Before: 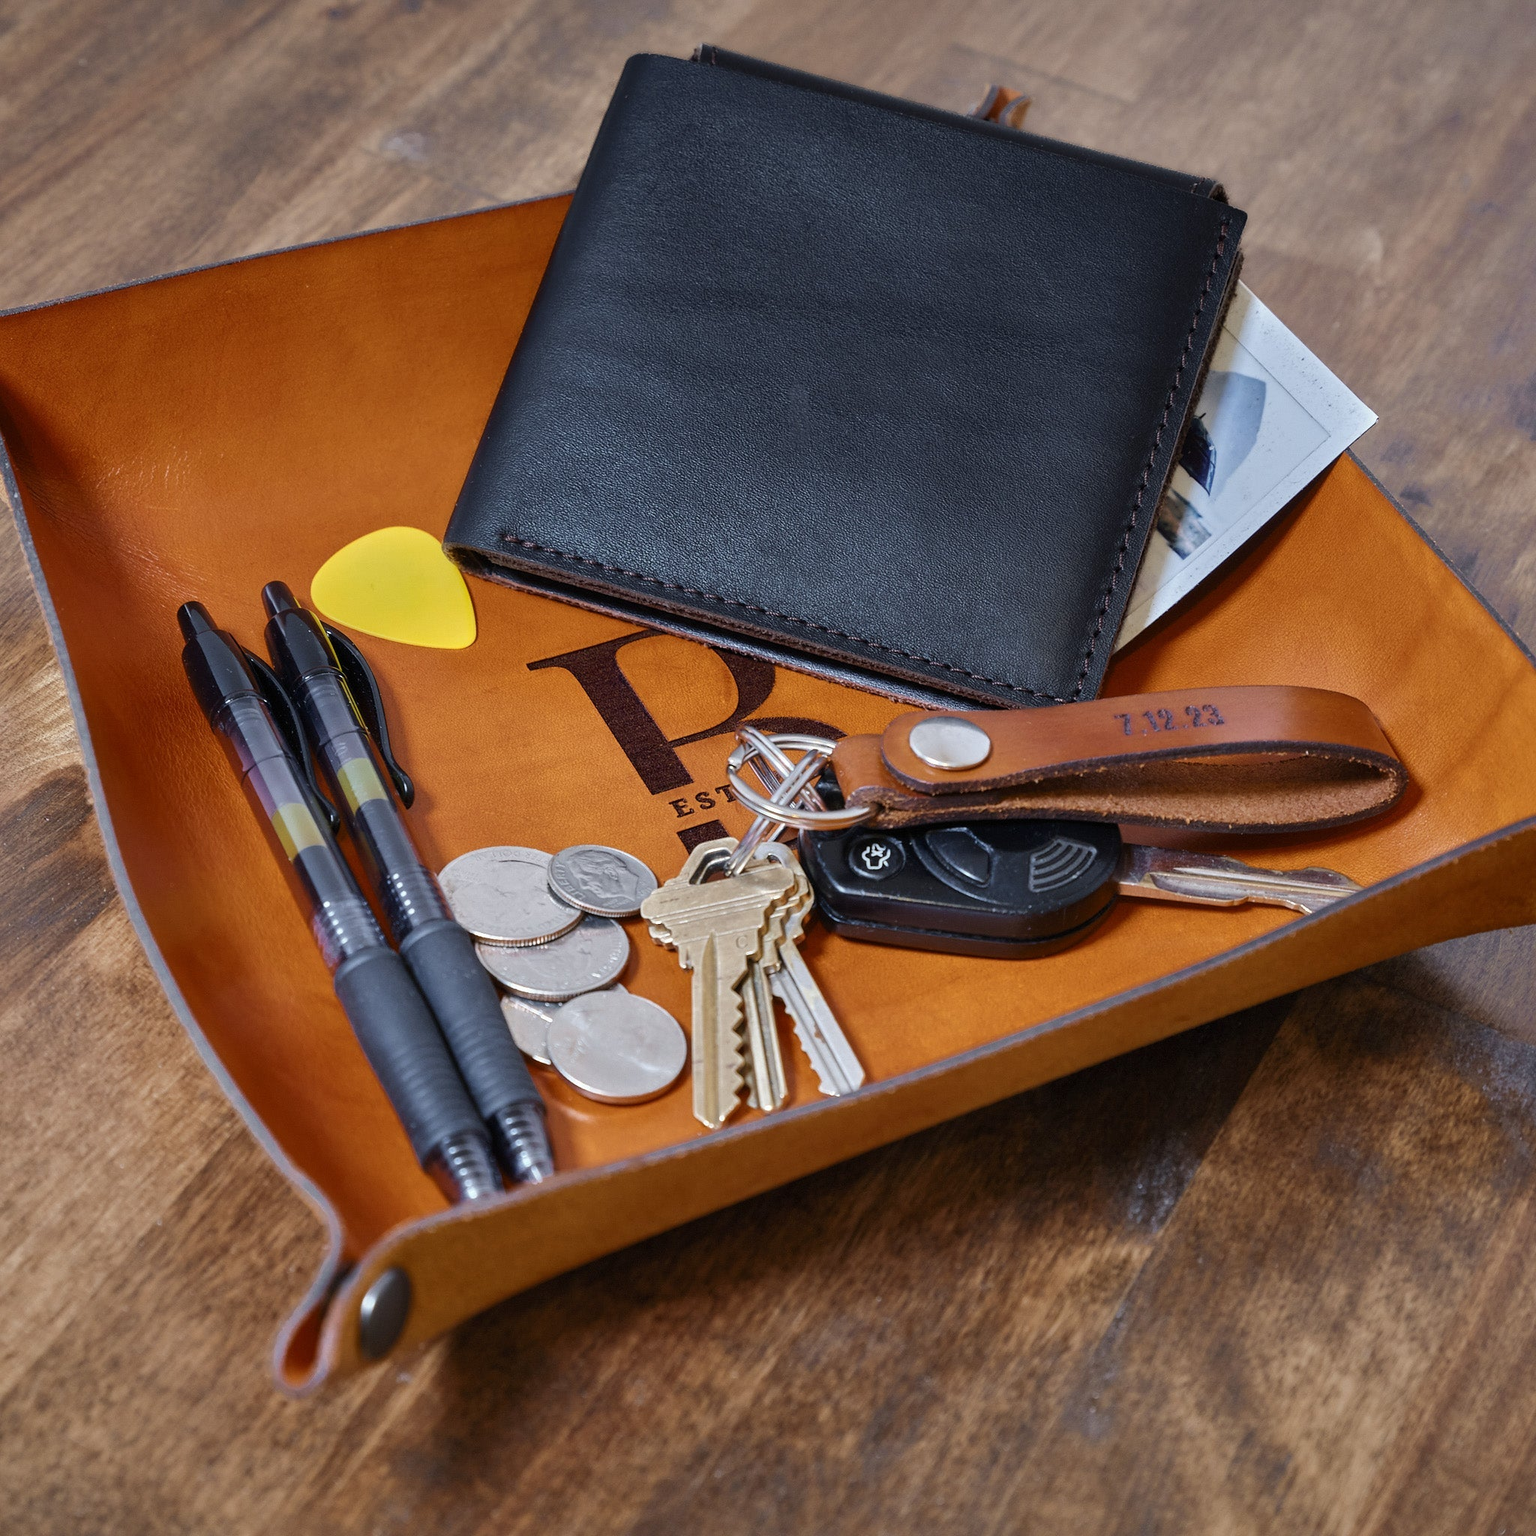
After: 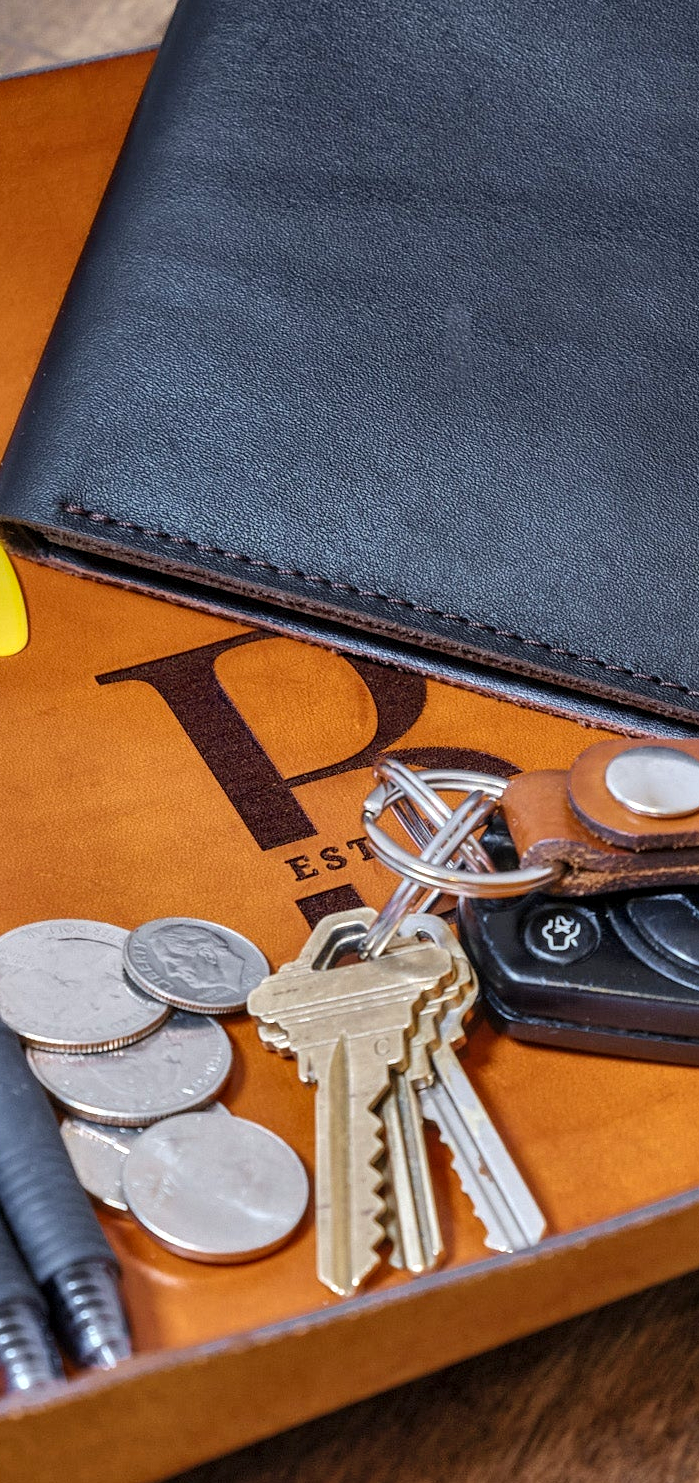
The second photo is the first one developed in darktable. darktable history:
crop and rotate: left 29.655%, top 10.206%, right 36.194%, bottom 17.364%
shadows and highlights: low approximation 0.01, soften with gaussian
contrast brightness saturation: contrast 0.029, brightness 0.058, saturation 0.123
local contrast: on, module defaults
